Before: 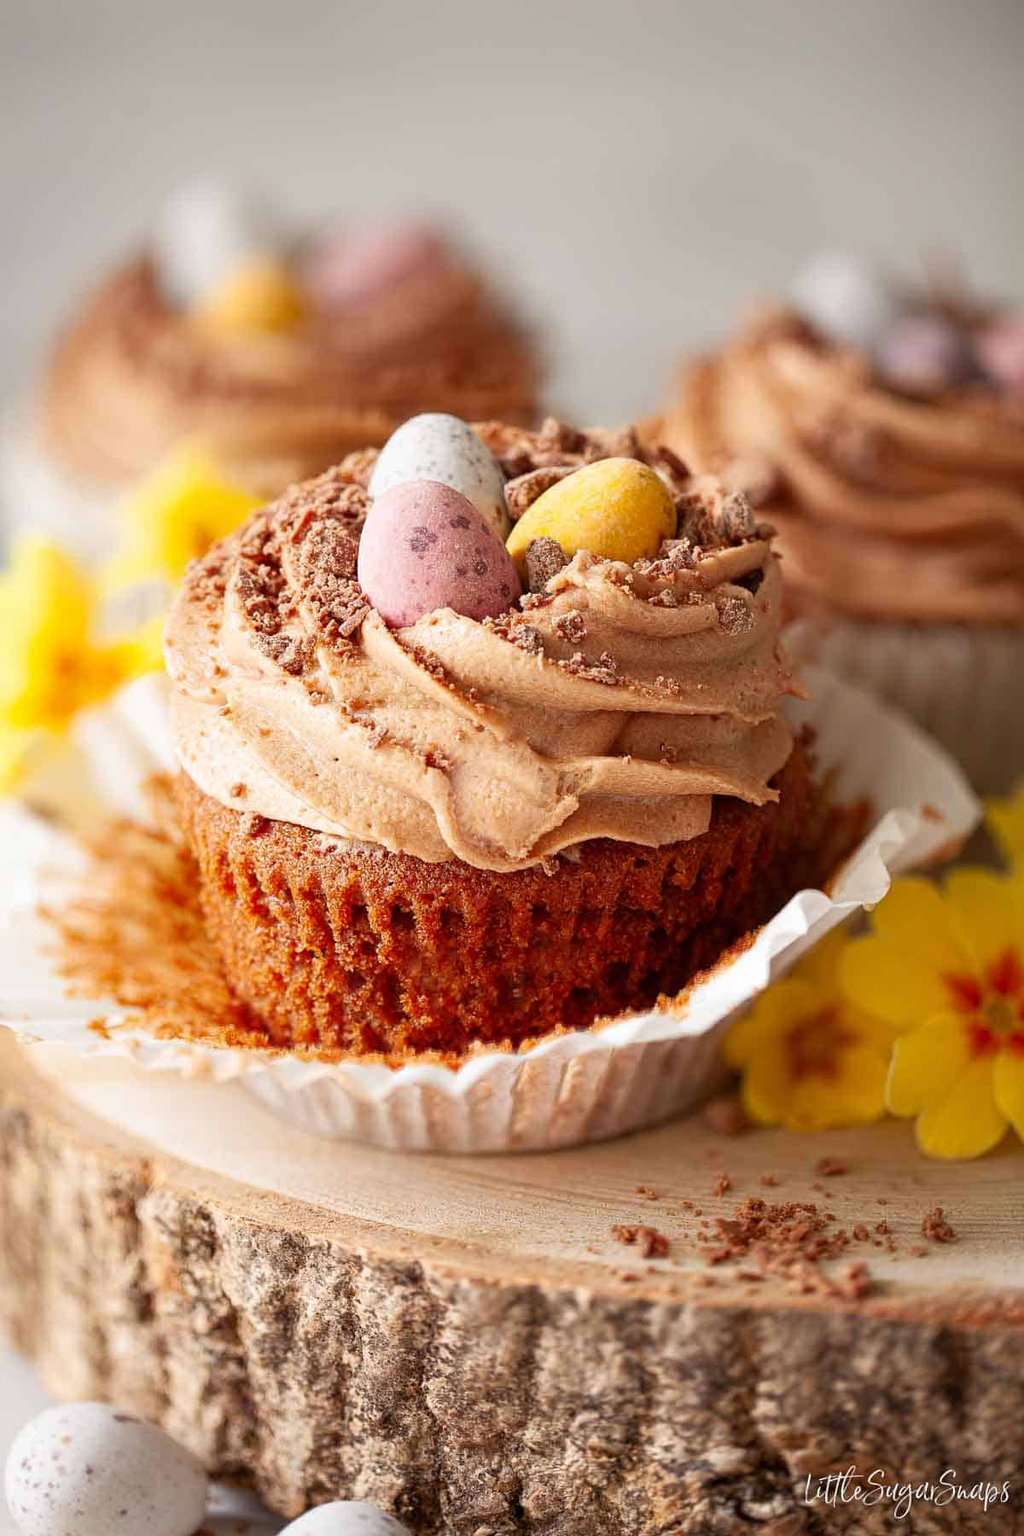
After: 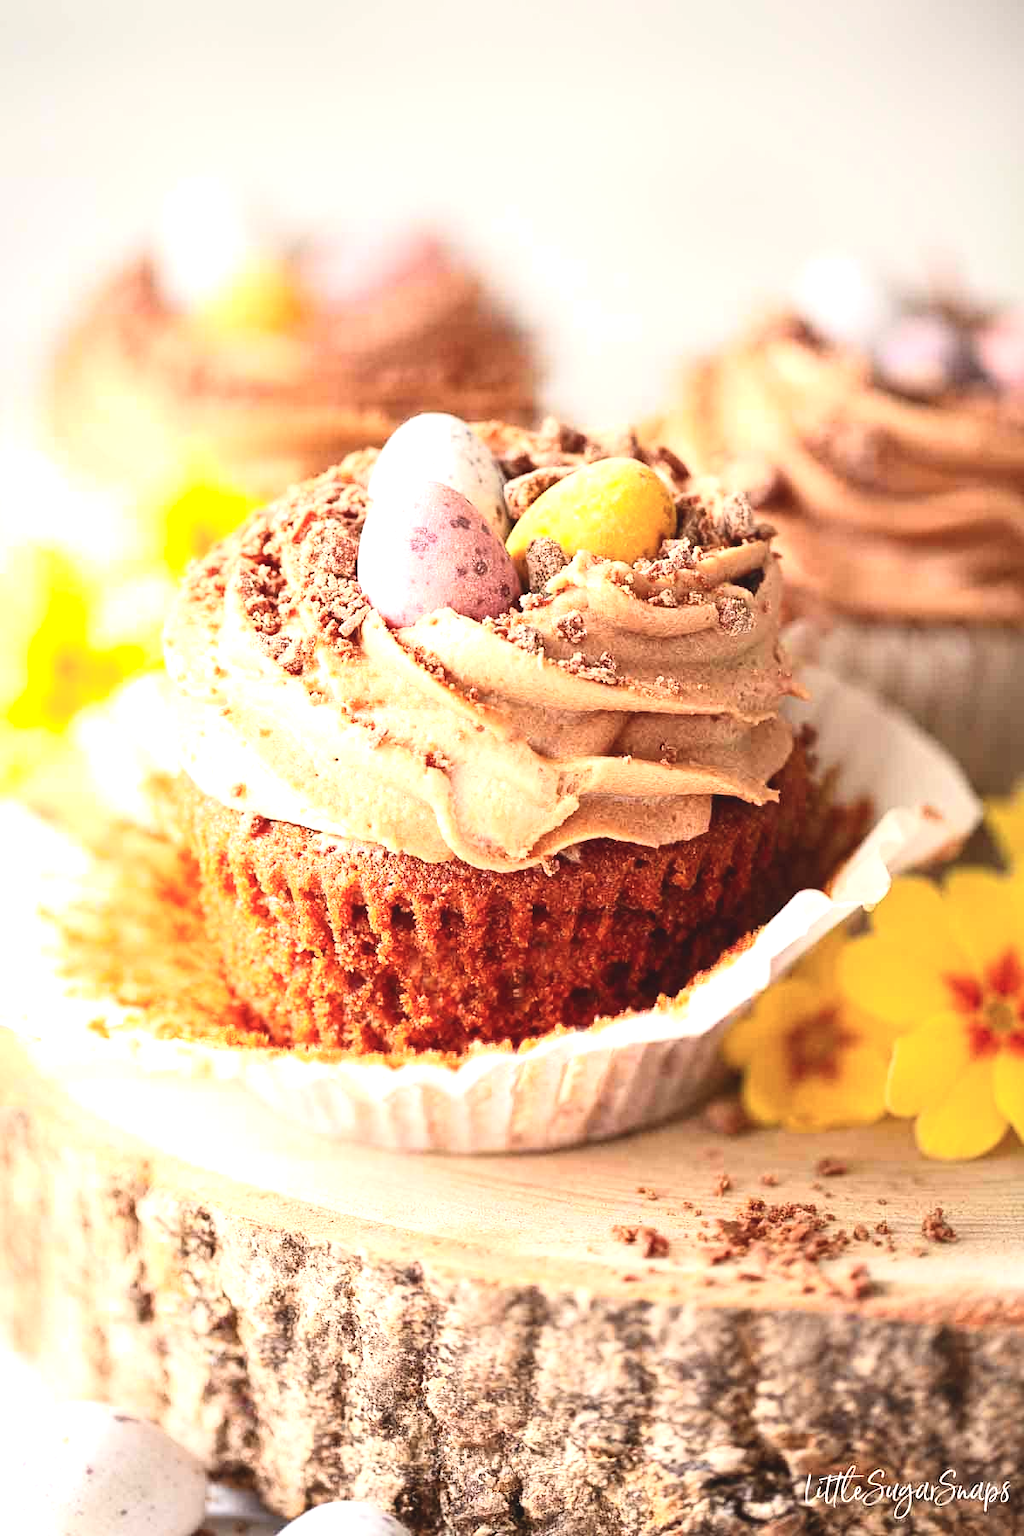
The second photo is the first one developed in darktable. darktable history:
exposure: black level correction -0.005, exposure 1 EV, compensate highlight preservation false
contrast brightness saturation: contrast 0.244, brightness 0.086
